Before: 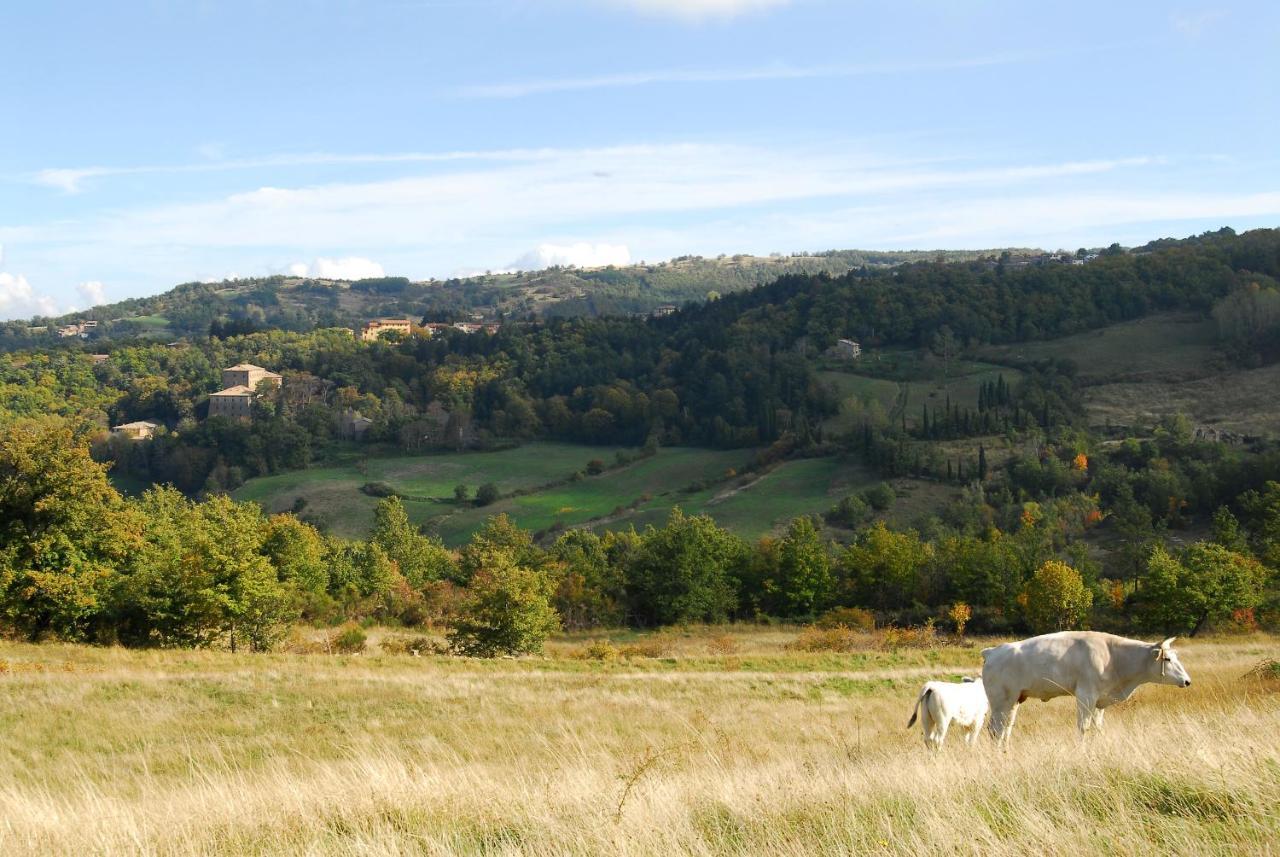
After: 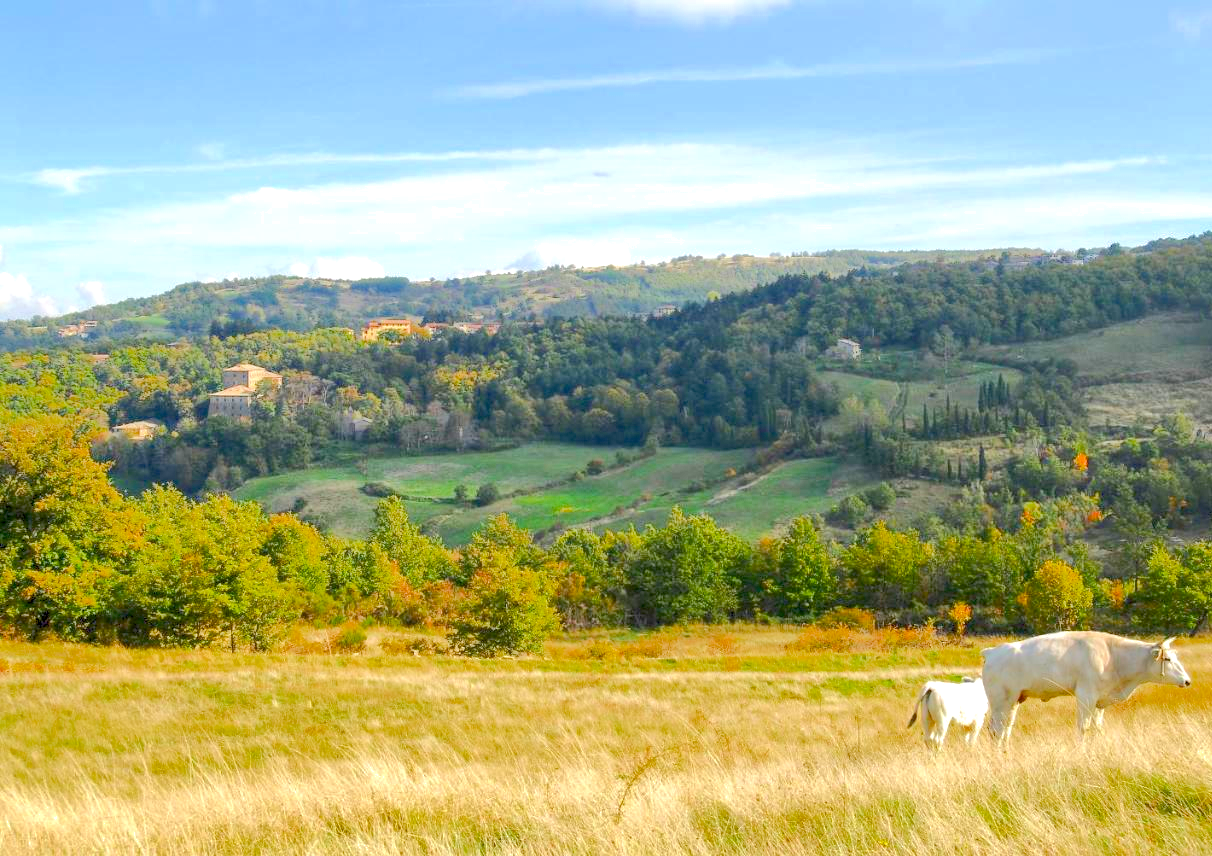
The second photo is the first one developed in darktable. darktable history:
crop and rotate: left 0%, right 5.254%
color balance rgb: global offset › luminance -0.277%, global offset › hue 261.5°, perceptual saturation grading › global saturation 15.92%, global vibrance -7.687%, contrast -12.777%, saturation formula JzAzBz (2021)
tone equalizer: -8 EV 1.97 EV, -7 EV 1.98 EV, -6 EV 1.97 EV, -5 EV 1.98 EV, -4 EV 2 EV, -3 EV 1.48 EV, -2 EV 0.974 EV, -1 EV 0.512 EV, edges refinement/feathering 500, mask exposure compensation -1.57 EV, preserve details no
local contrast: on, module defaults
shadows and highlights: on, module defaults
exposure: black level correction 0.001, compensate highlight preservation false
